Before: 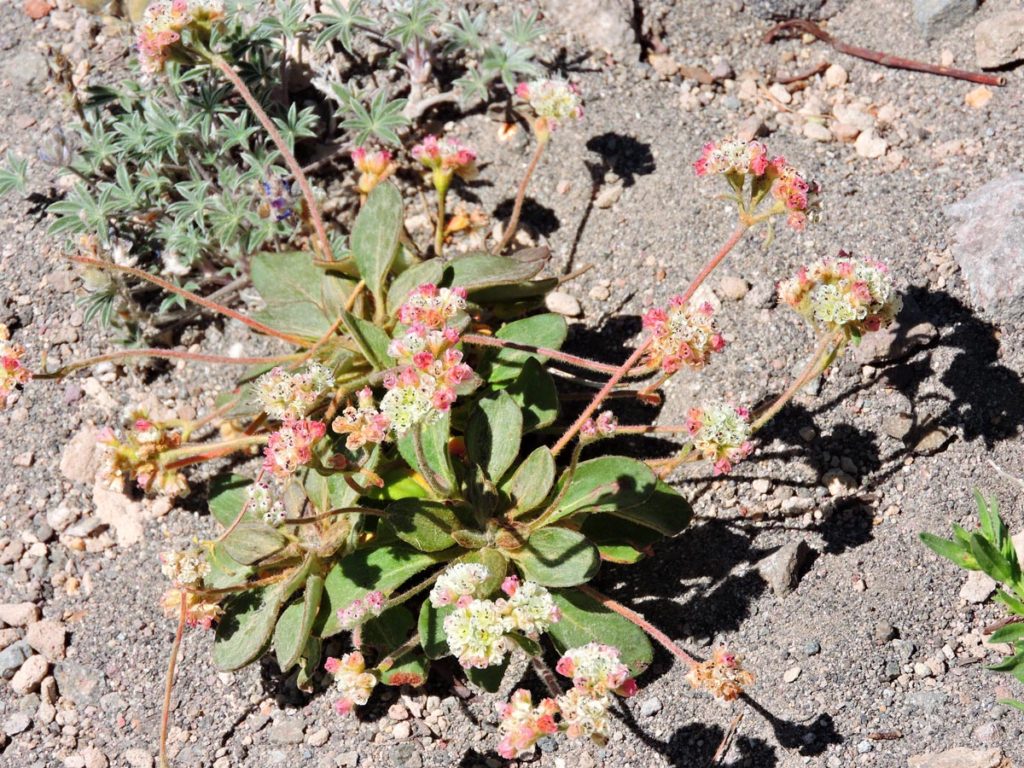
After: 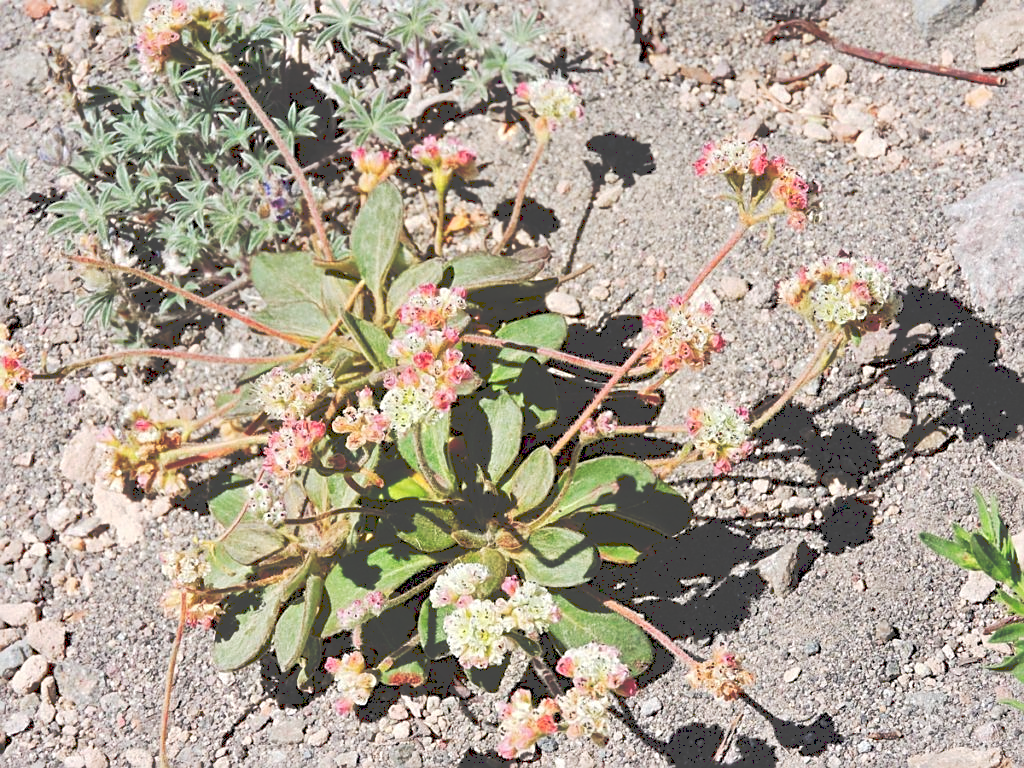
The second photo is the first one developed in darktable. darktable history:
tone curve: curves: ch0 [(0, 0) (0.003, 0.273) (0.011, 0.276) (0.025, 0.276) (0.044, 0.28) (0.069, 0.283) (0.1, 0.288) (0.136, 0.293) (0.177, 0.302) (0.224, 0.321) (0.277, 0.349) (0.335, 0.393) (0.399, 0.448) (0.468, 0.51) (0.543, 0.589) (0.623, 0.677) (0.709, 0.761) (0.801, 0.839) (0.898, 0.909) (1, 1)], preserve colors none
sharpen: on, module defaults
